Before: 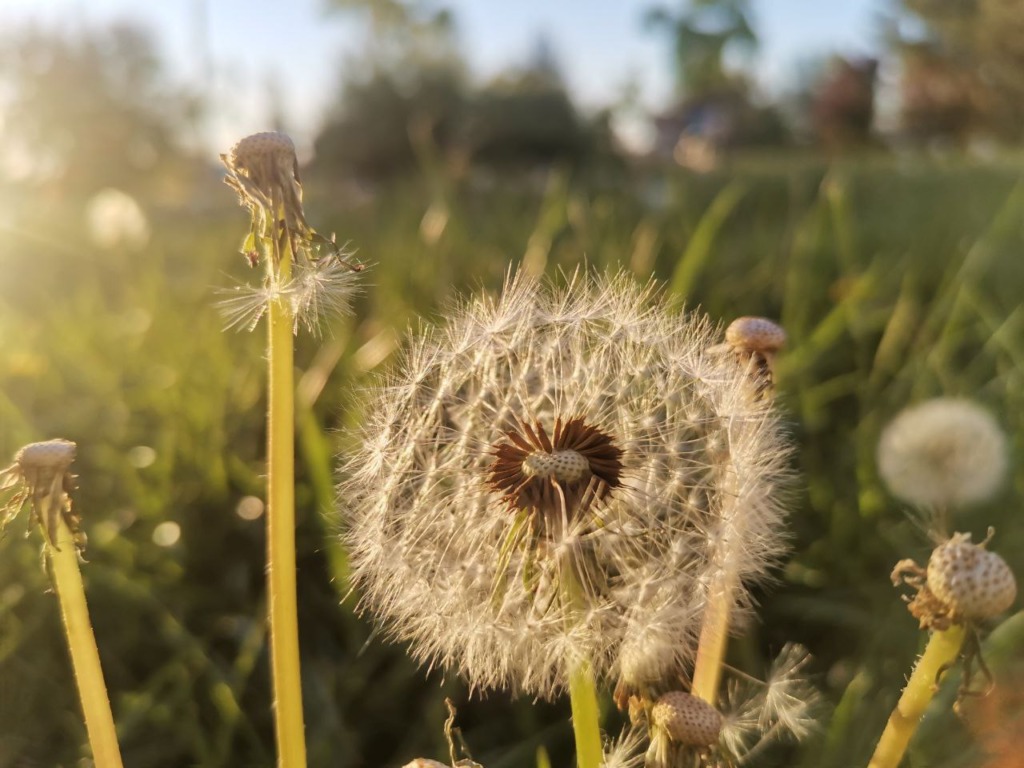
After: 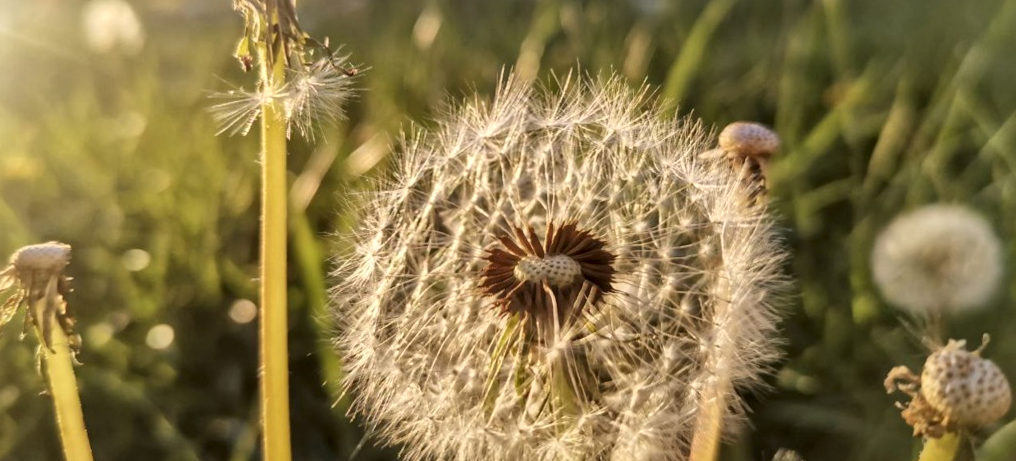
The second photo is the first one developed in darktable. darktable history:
crop and rotate: top 25.357%, bottom 13.942%
rotate and perspective: rotation 0.192°, lens shift (horizontal) -0.015, crop left 0.005, crop right 0.996, crop top 0.006, crop bottom 0.99
local contrast: mode bilateral grid, contrast 20, coarseness 19, detail 163%, midtone range 0.2
